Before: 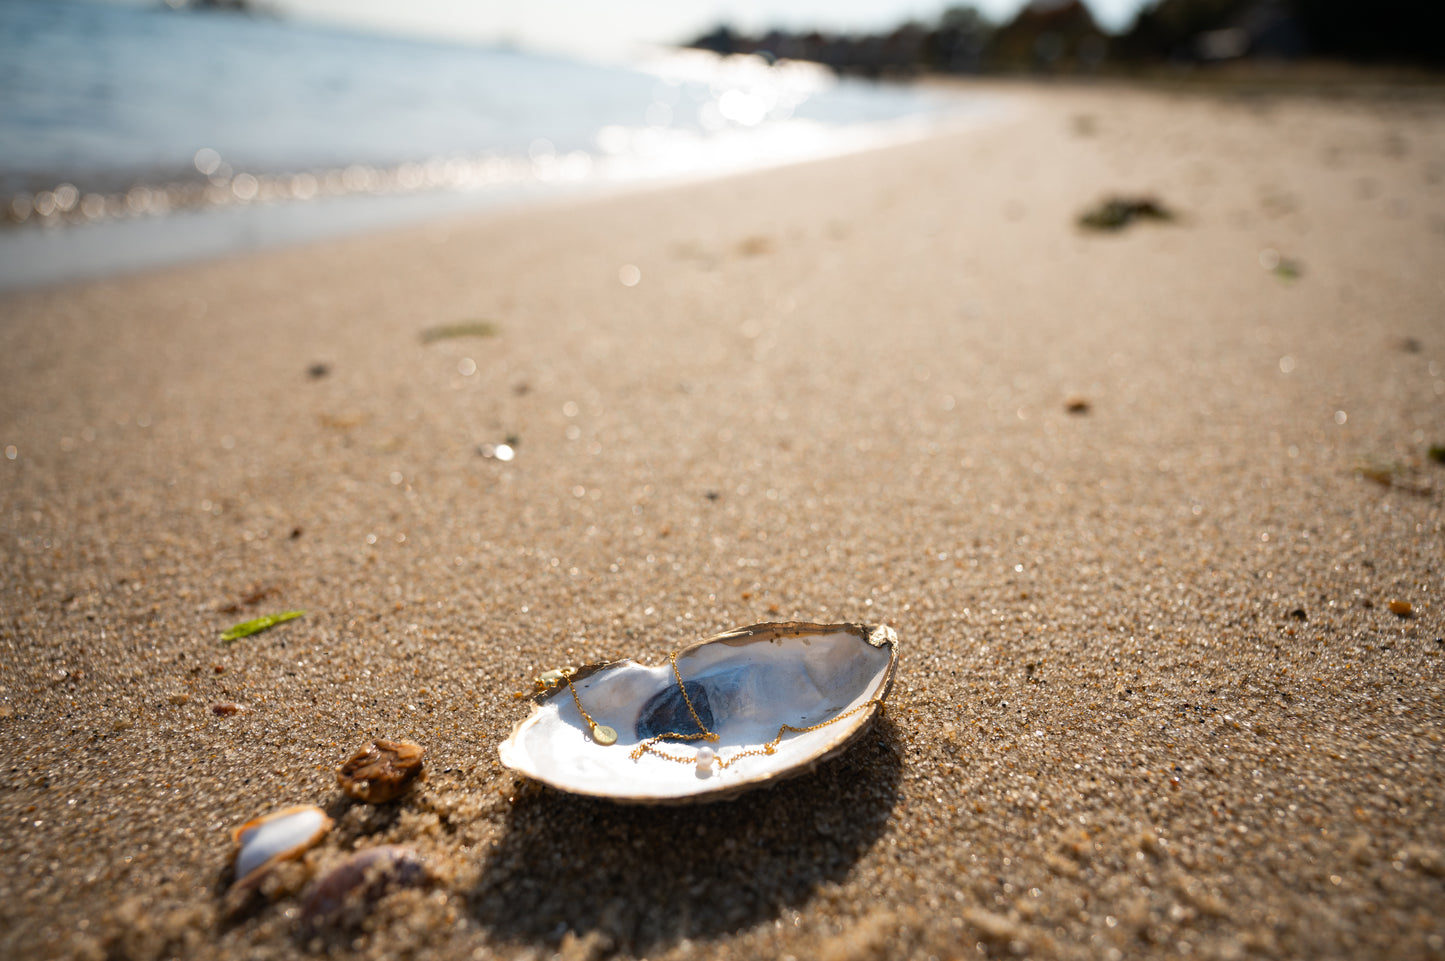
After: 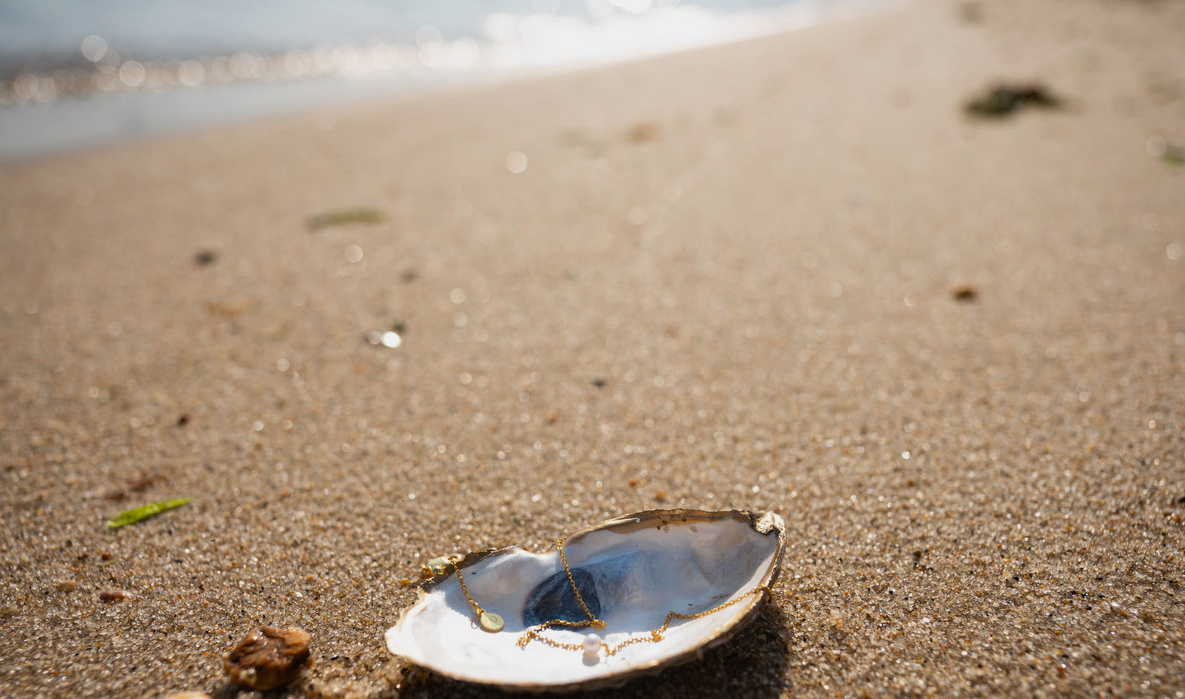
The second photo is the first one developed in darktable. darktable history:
crop: left 7.856%, top 11.836%, right 10.12%, bottom 15.387%
exposure: exposure -0.21 EV, compensate highlight preservation false
